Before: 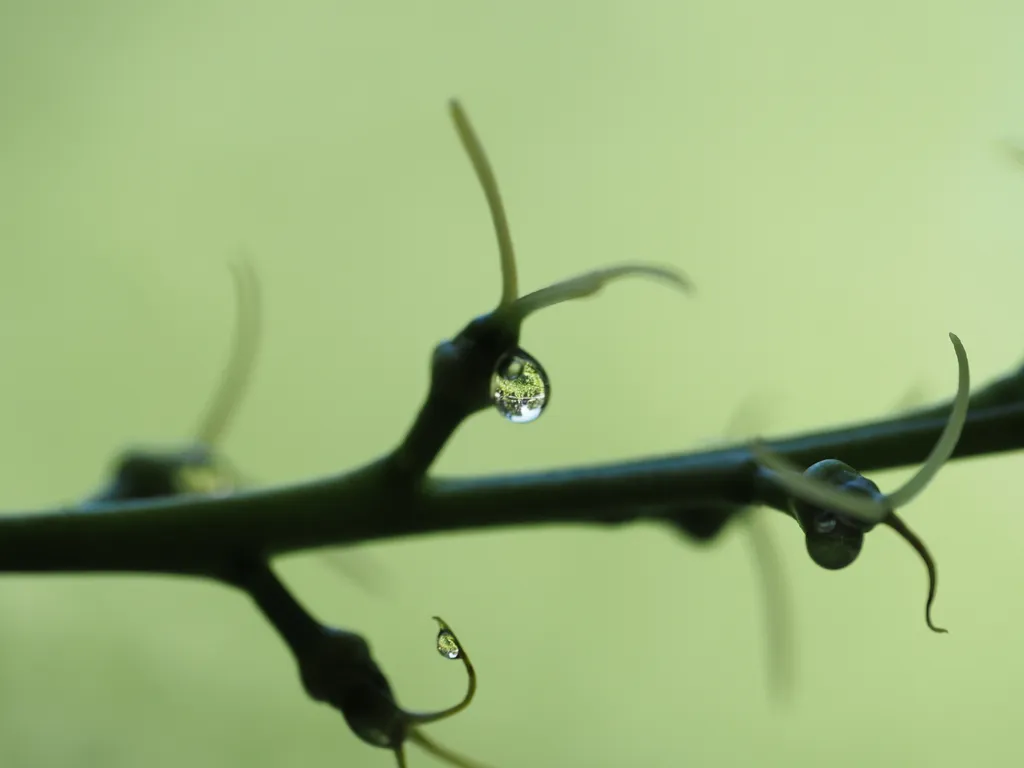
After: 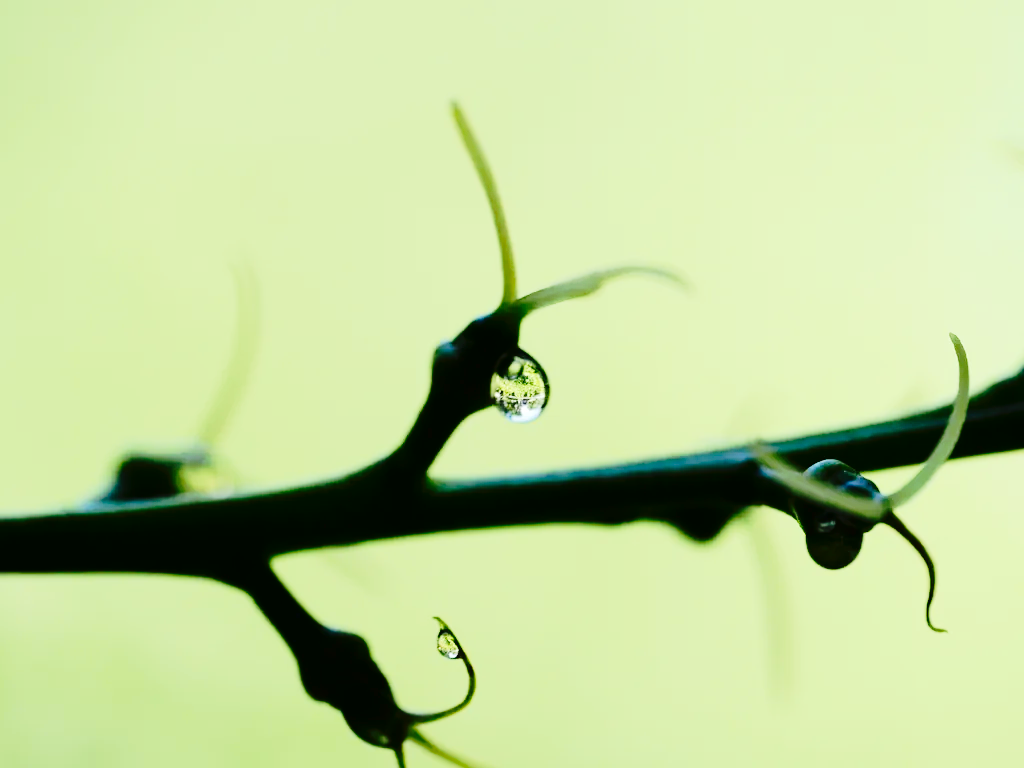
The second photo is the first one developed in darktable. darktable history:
contrast brightness saturation: contrast 0.102, brightness -0.256, saturation 0.139
tone curve: curves: ch0 [(0, 0) (0.003, 0.012) (0.011, 0.015) (0.025, 0.023) (0.044, 0.036) (0.069, 0.047) (0.1, 0.062) (0.136, 0.1) (0.177, 0.15) (0.224, 0.219) (0.277, 0.3) (0.335, 0.401) (0.399, 0.49) (0.468, 0.569) (0.543, 0.641) (0.623, 0.73) (0.709, 0.806) (0.801, 0.88) (0.898, 0.939) (1, 1)], preserve colors none
tone equalizer: -7 EV 0.141 EV, -6 EV 0.638 EV, -5 EV 1.14 EV, -4 EV 1.33 EV, -3 EV 1.18 EV, -2 EV 0.6 EV, -1 EV 0.162 EV, edges refinement/feathering 500, mask exposure compensation -1.57 EV, preserve details no
